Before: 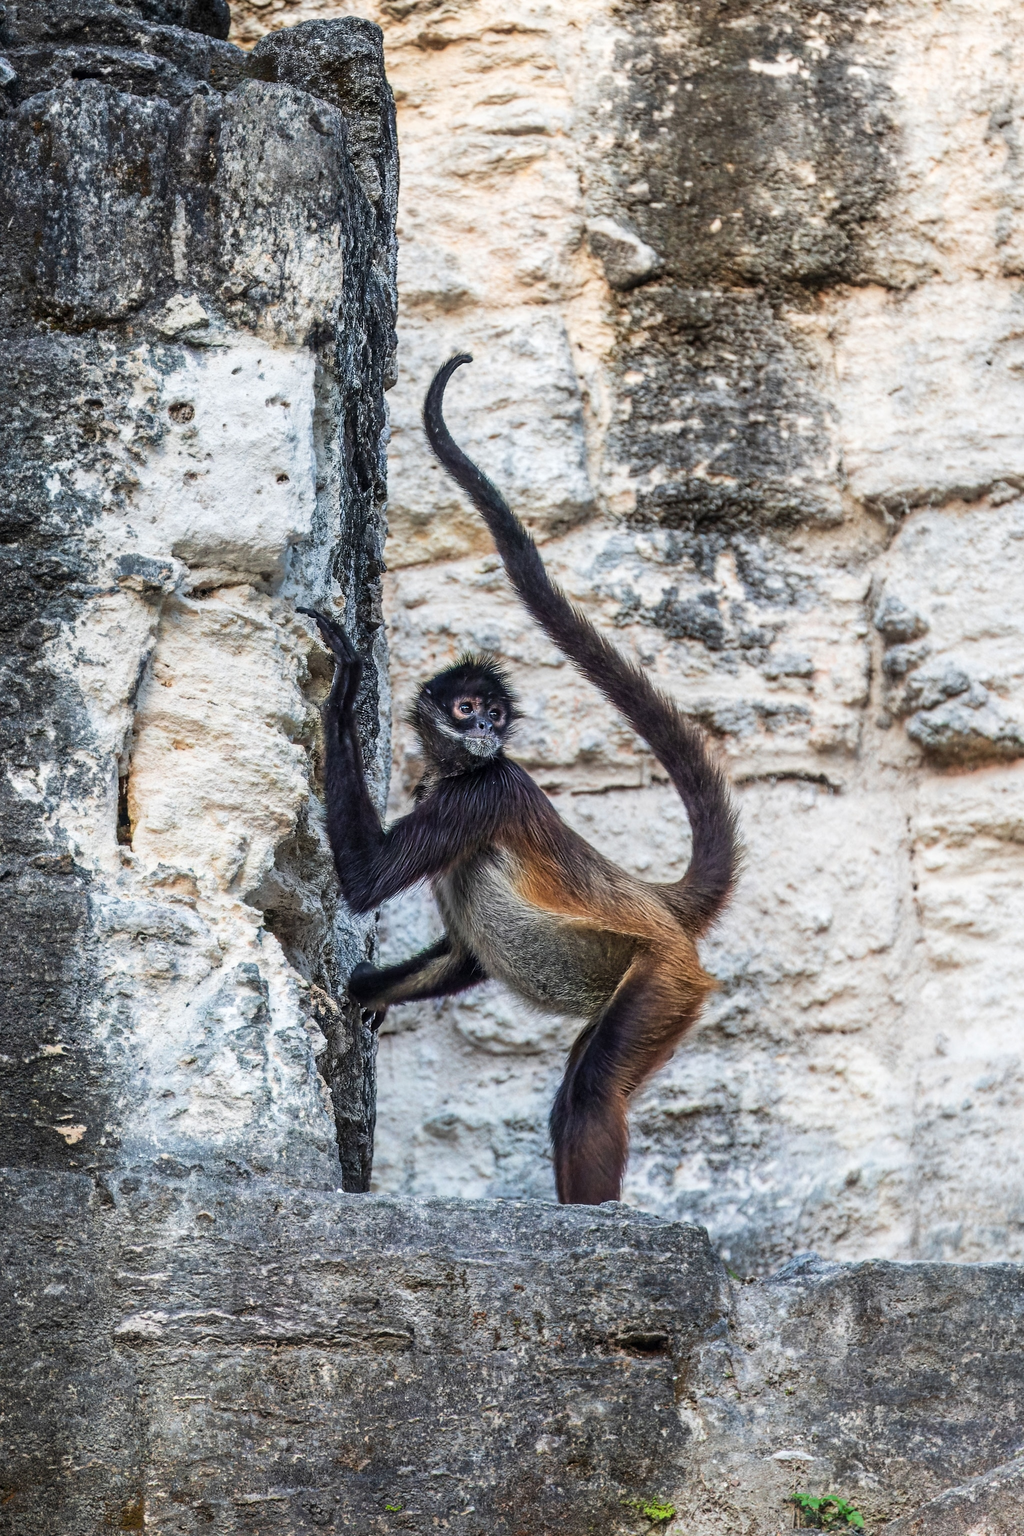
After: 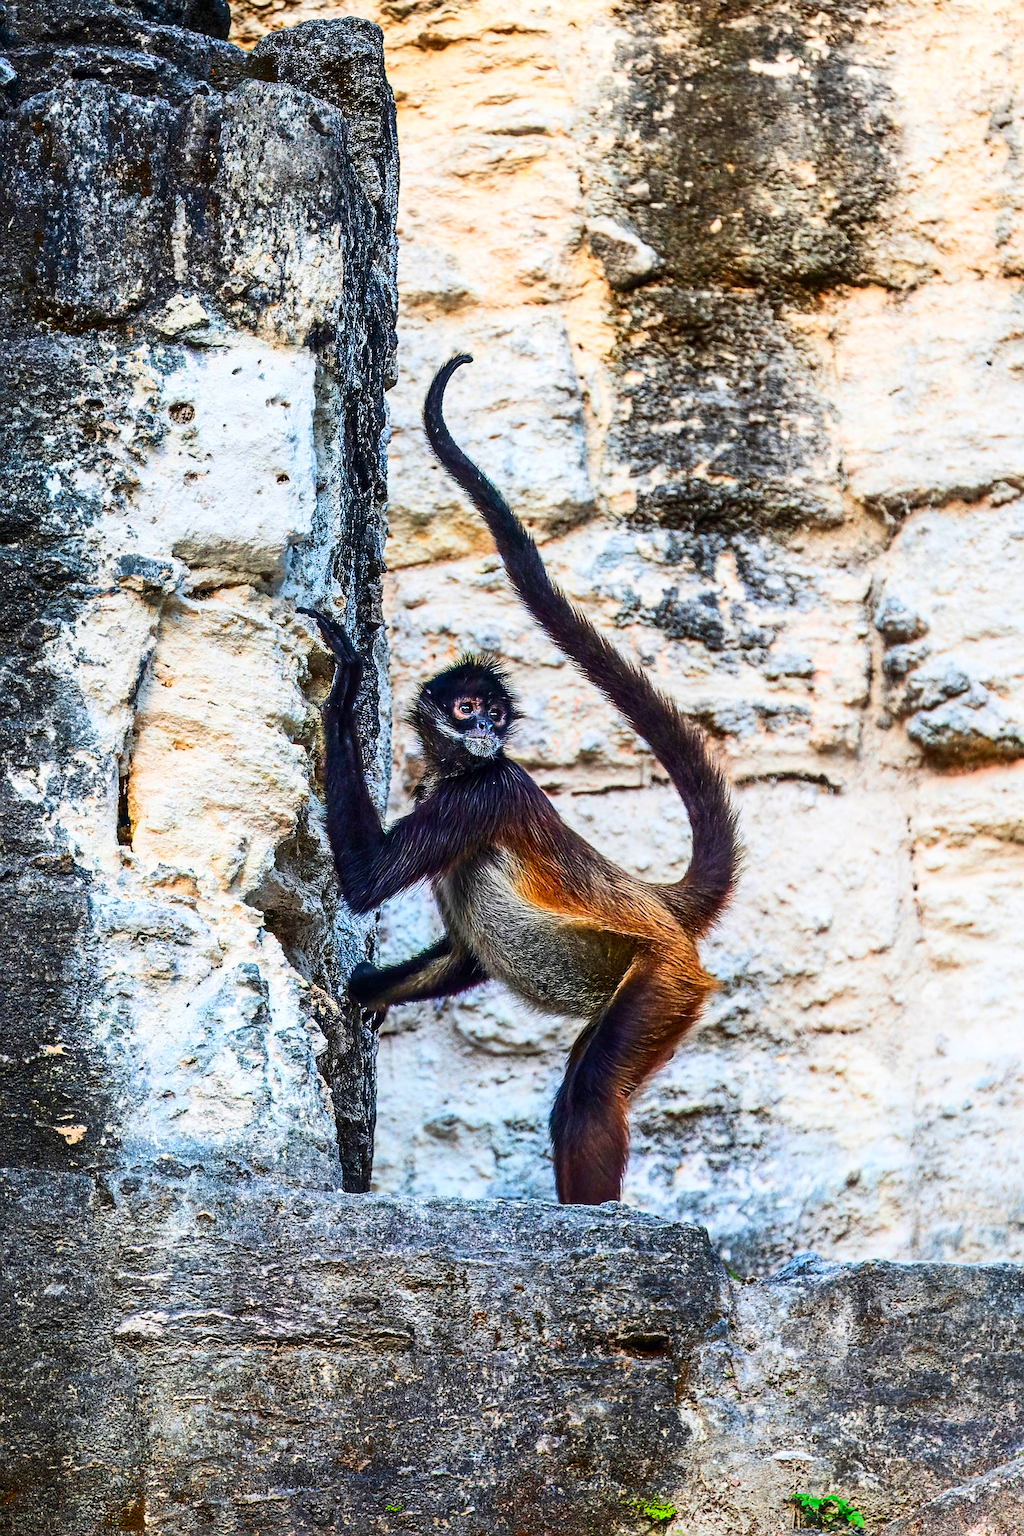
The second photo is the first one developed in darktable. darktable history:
sharpen: on, module defaults
contrast brightness saturation: contrast 0.26, brightness 0.02, saturation 0.87
